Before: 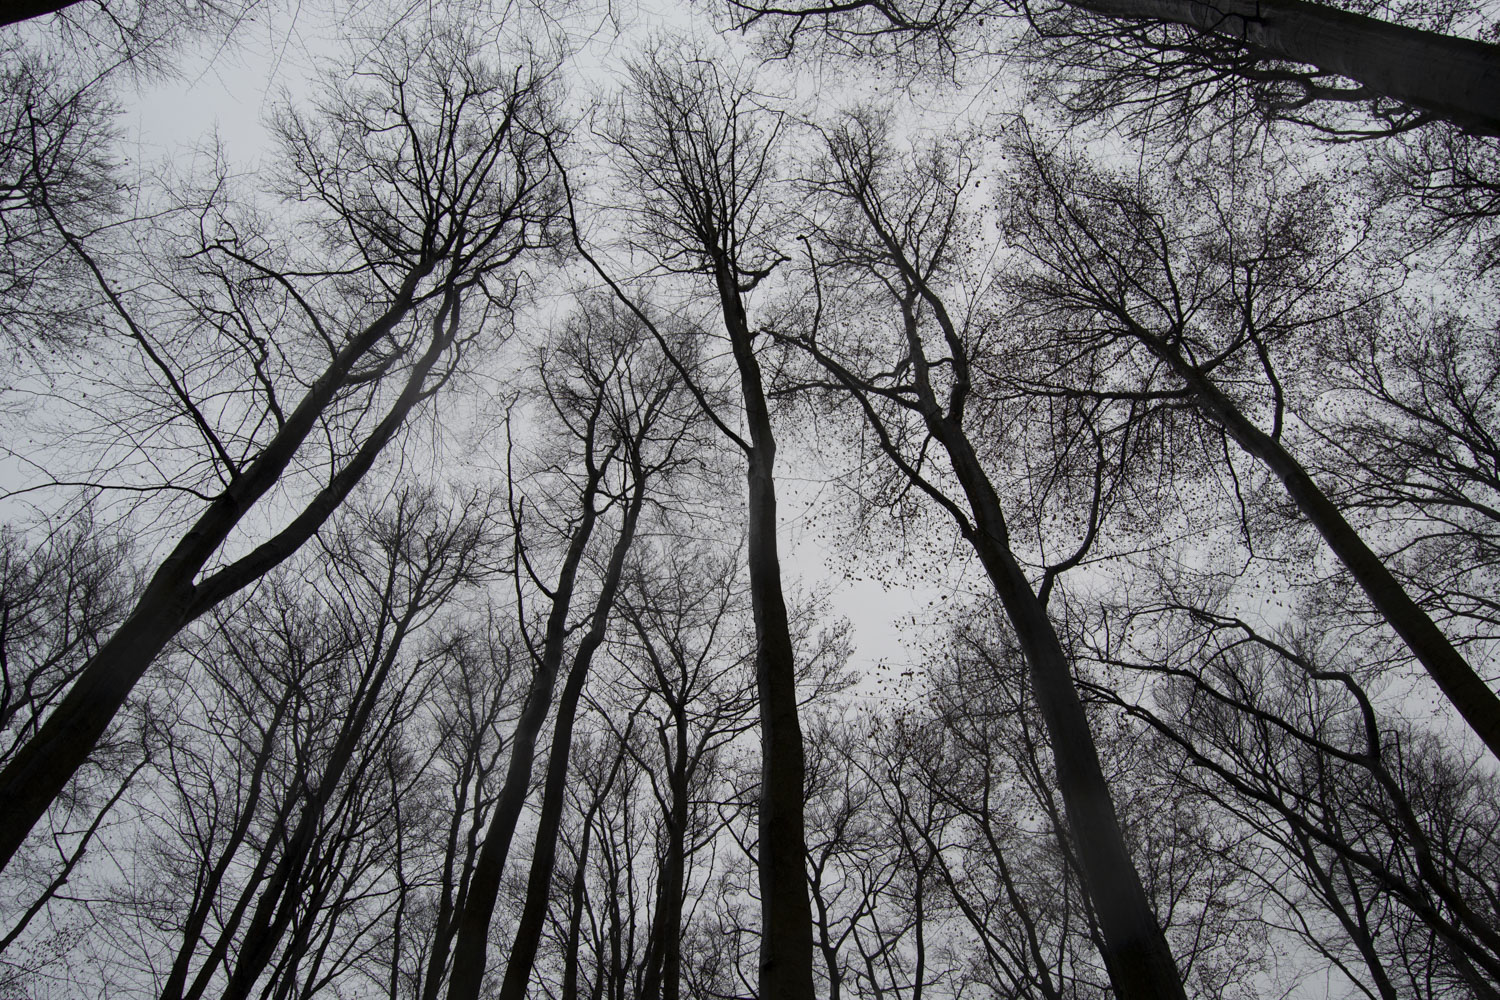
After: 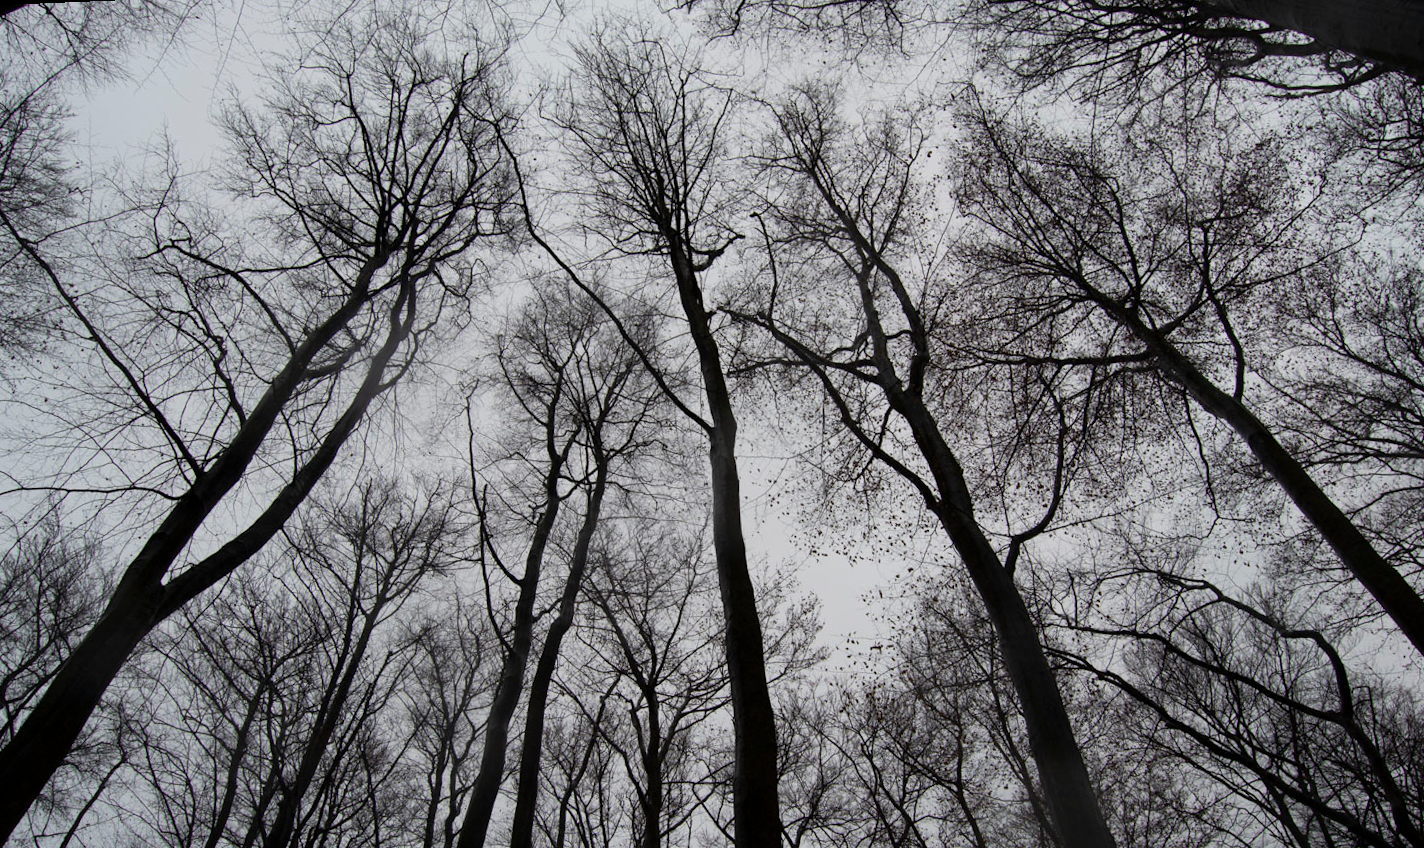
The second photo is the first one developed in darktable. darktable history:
crop and rotate: top 0%, bottom 11.49%
rotate and perspective: rotation -2.12°, lens shift (vertical) 0.009, lens shift (horizontal) -0.008, automatic cropping original format, crop left 0.036, crop right 0.964, crop top 0.05, crop bottom 0.959
